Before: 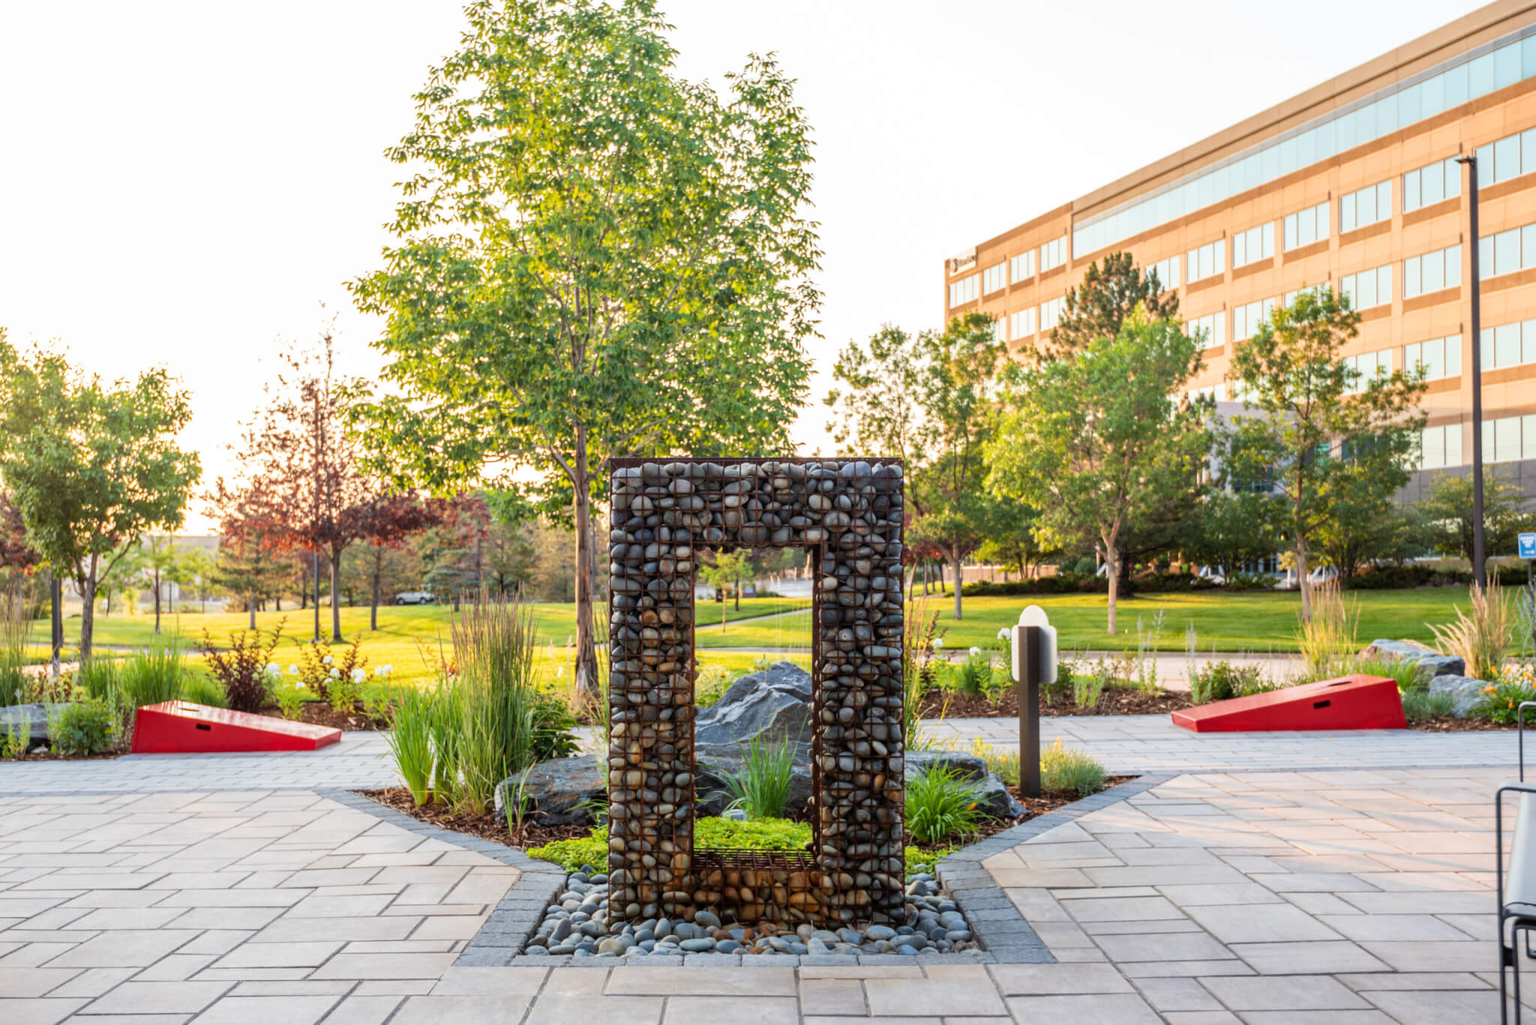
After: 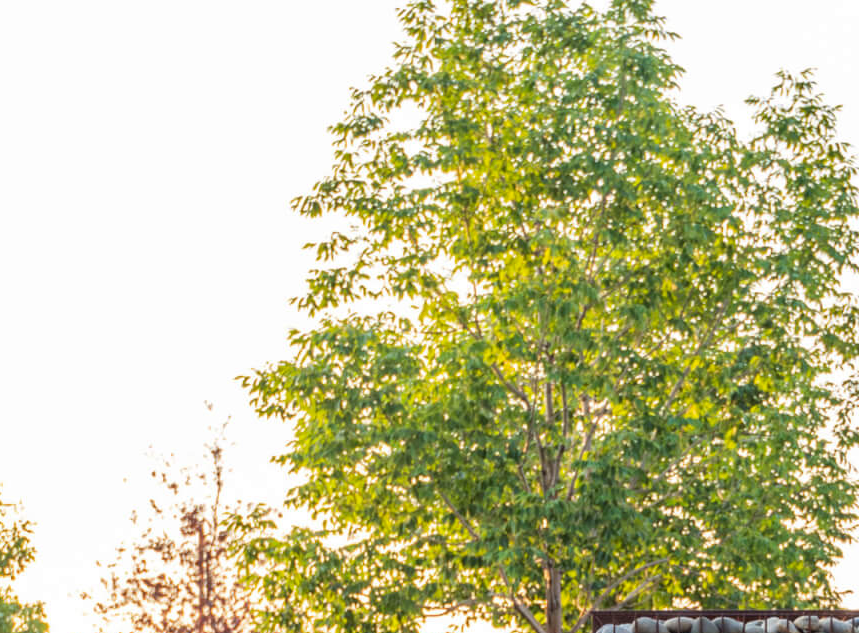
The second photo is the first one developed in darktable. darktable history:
crop and rotate: left 10.817%, top 0.062%, right 47.194%, bottom 53.626%
vibrance: vibrance 14%
